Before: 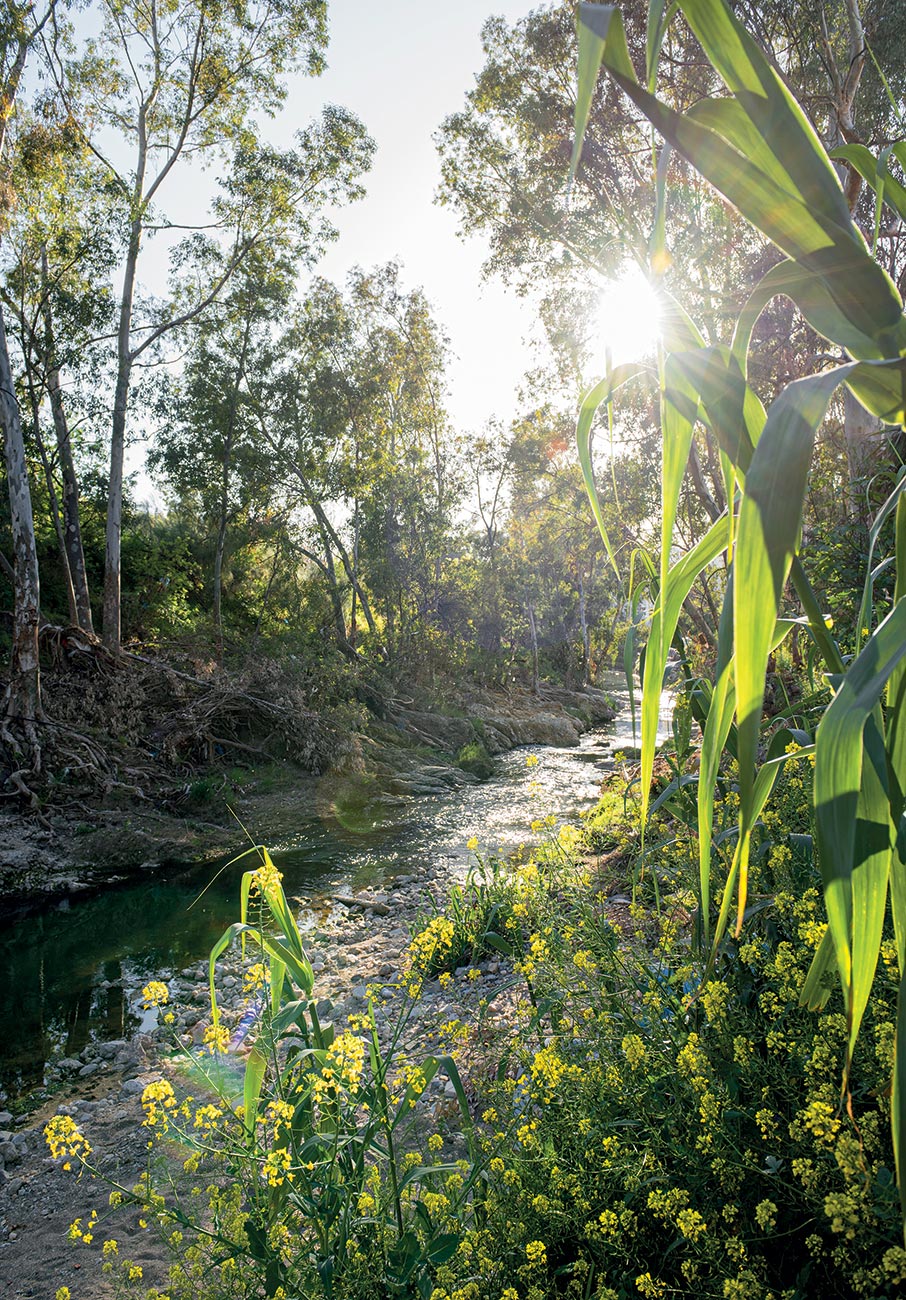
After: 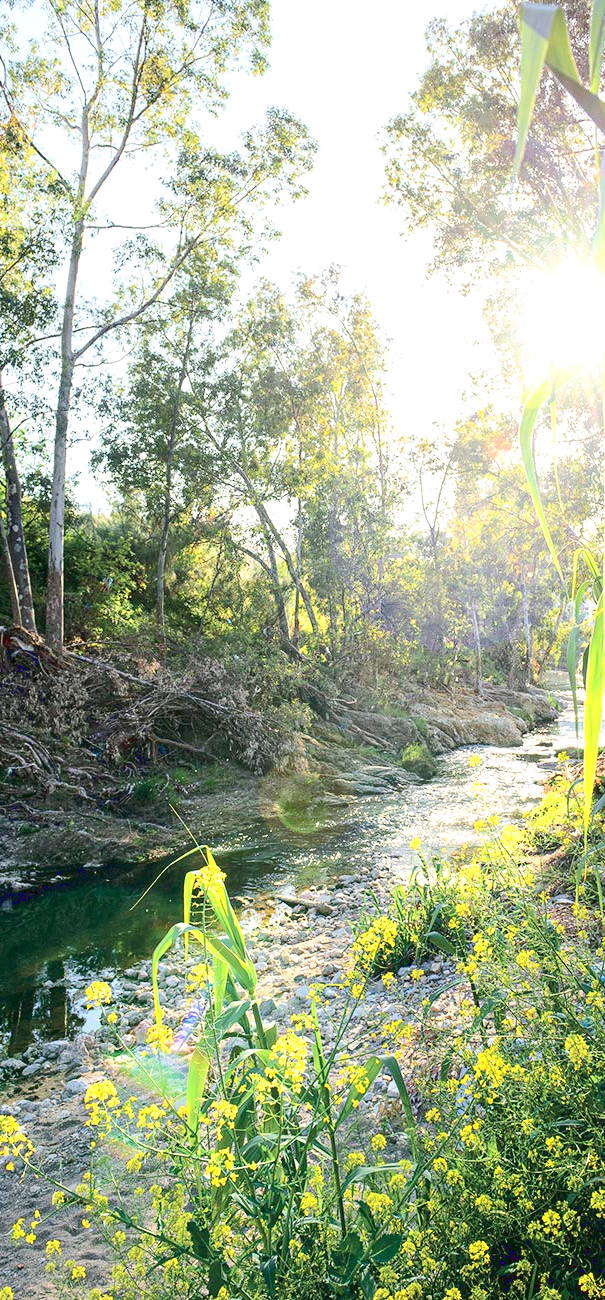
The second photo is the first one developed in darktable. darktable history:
crop and rotate: left 6.328%, right 26.869%
levels: black 0.065%, gray 50.83%, levels [0, 0.476, 0.951]
base curve: curves: ch0 [(0, 0.007) (0.028, 0.063) (0.121, 0.311) (0.46, 0.743) (0.859, 0.957) (1, 1)]
